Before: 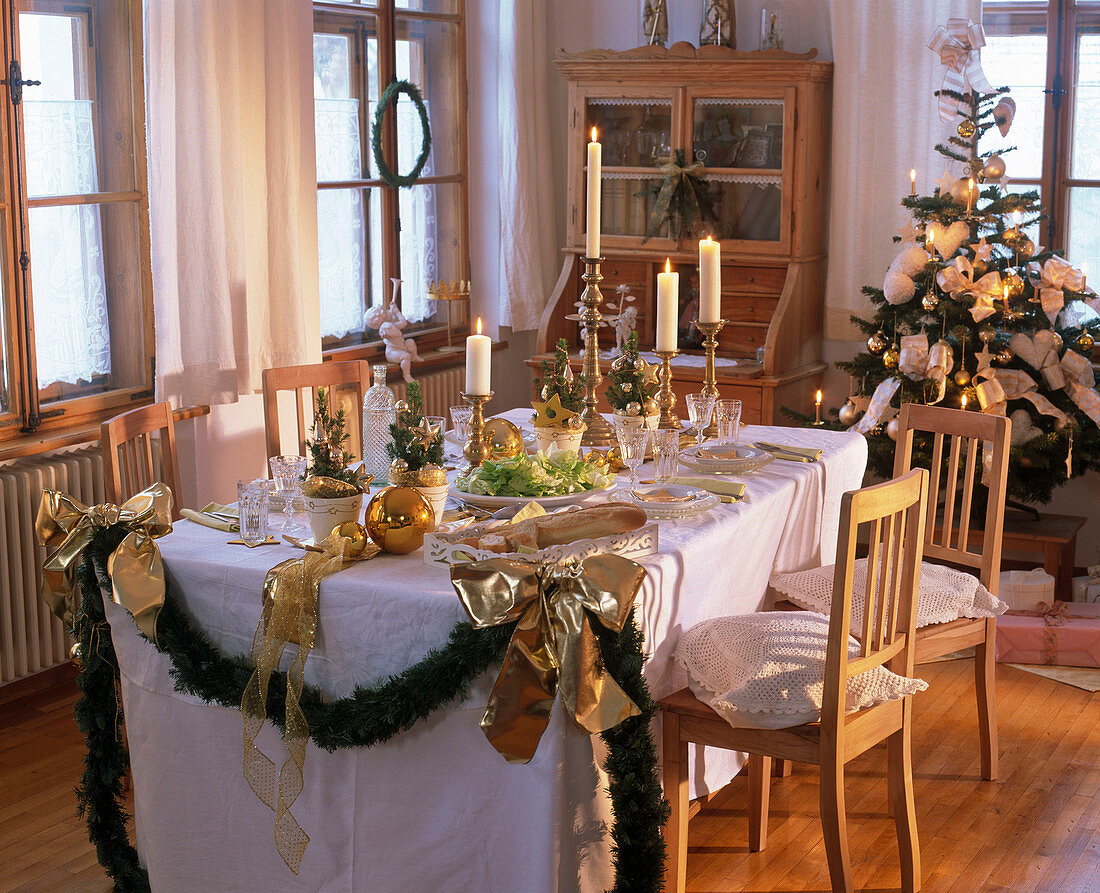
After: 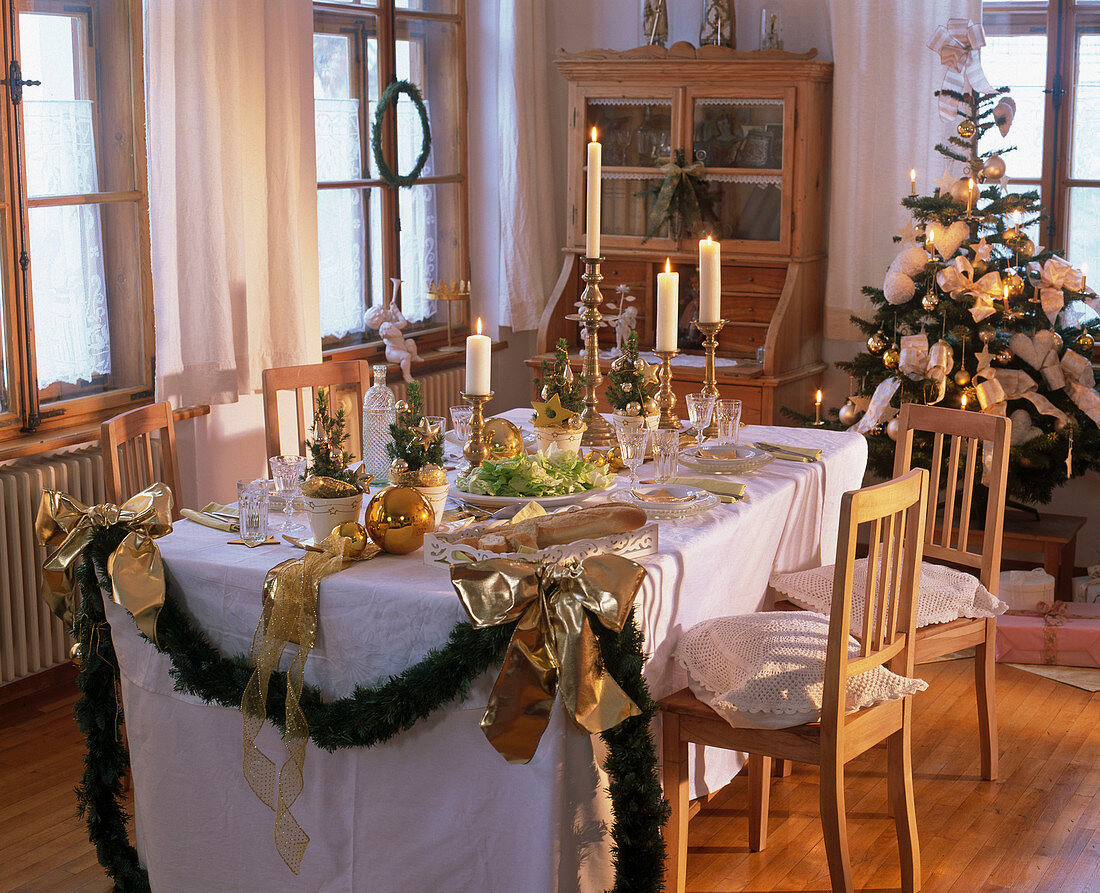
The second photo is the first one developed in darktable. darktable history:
exposure: exposure -0.058 EV, compensate highlight preservation false
